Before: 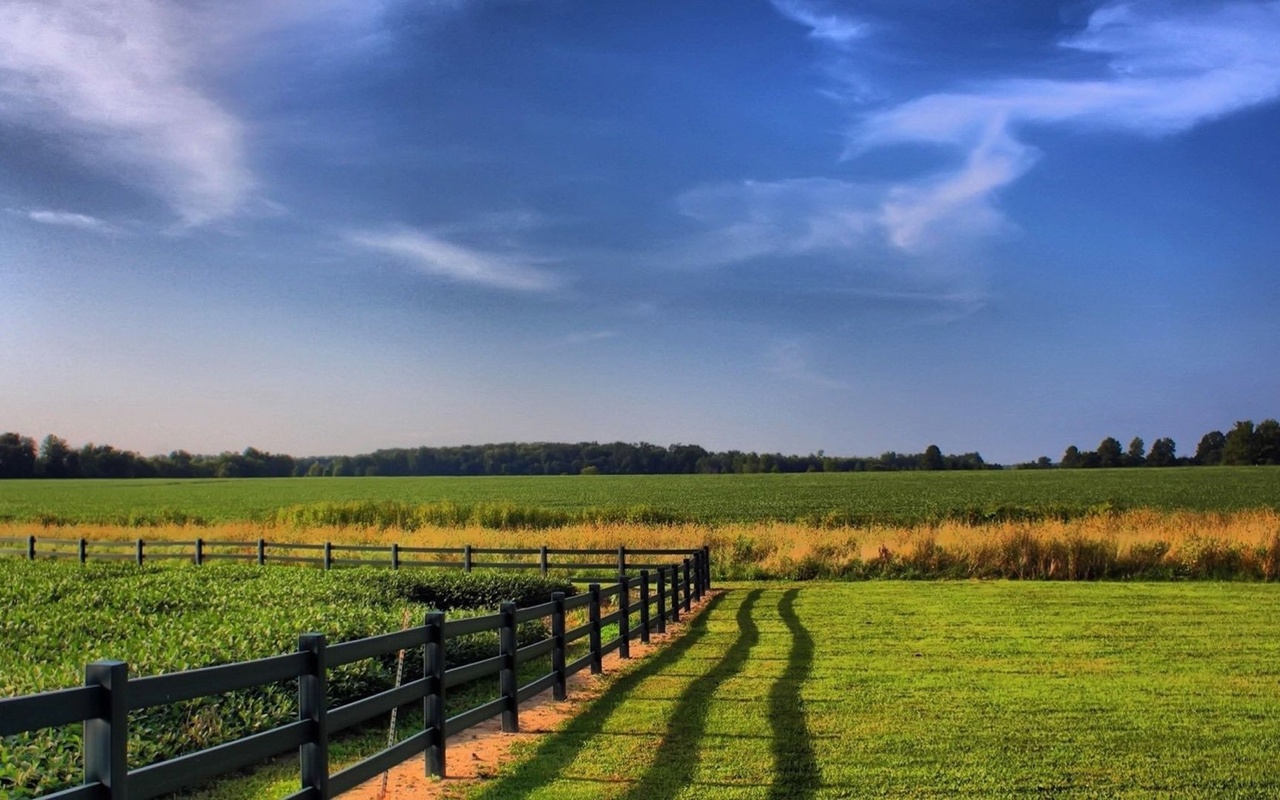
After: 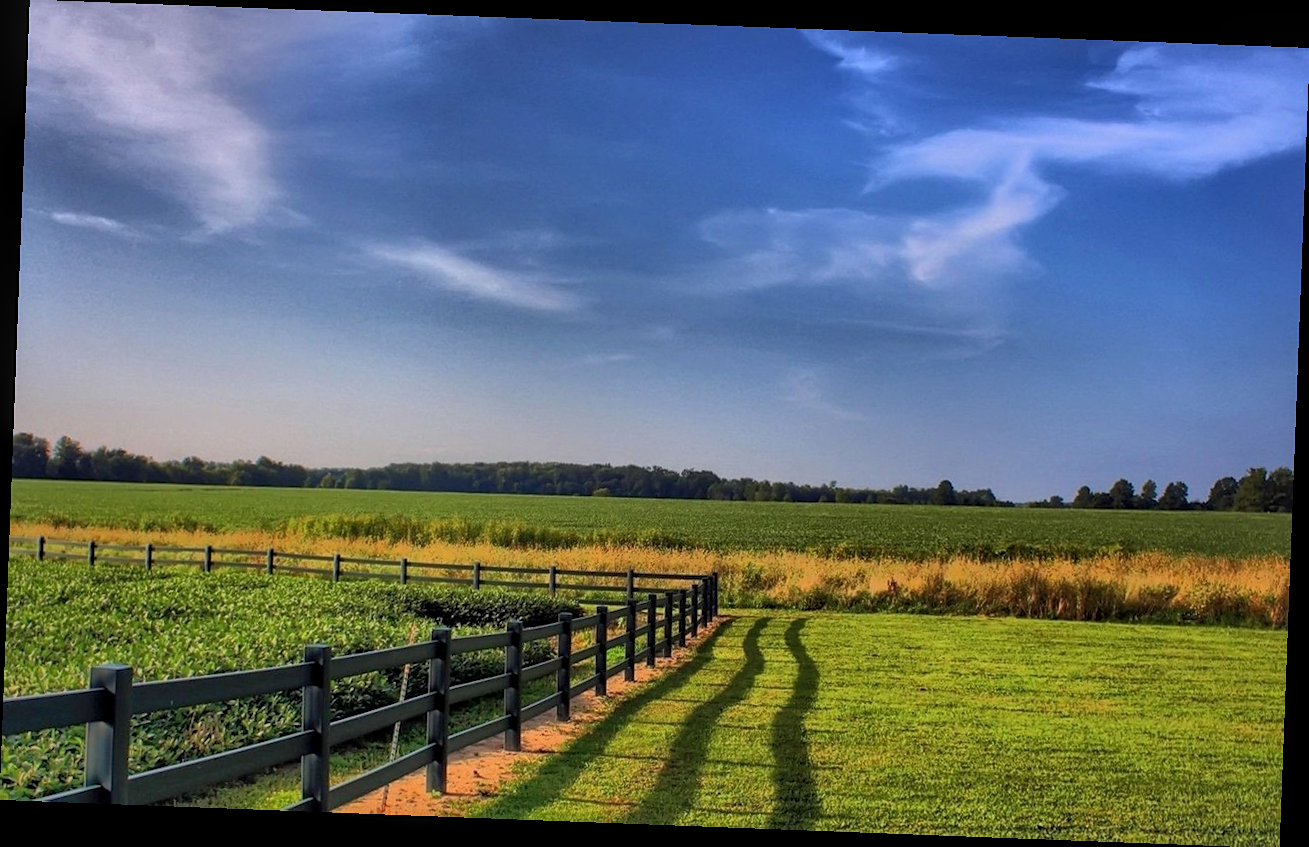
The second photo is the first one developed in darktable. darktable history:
local contrast: on, module defaults
sharpen: radius 1.458, amount 0.398, threshold 1.271
shadows and highlights: on, module defaults
rotate and perspective: rotation 2.17°, automatic cropping off
